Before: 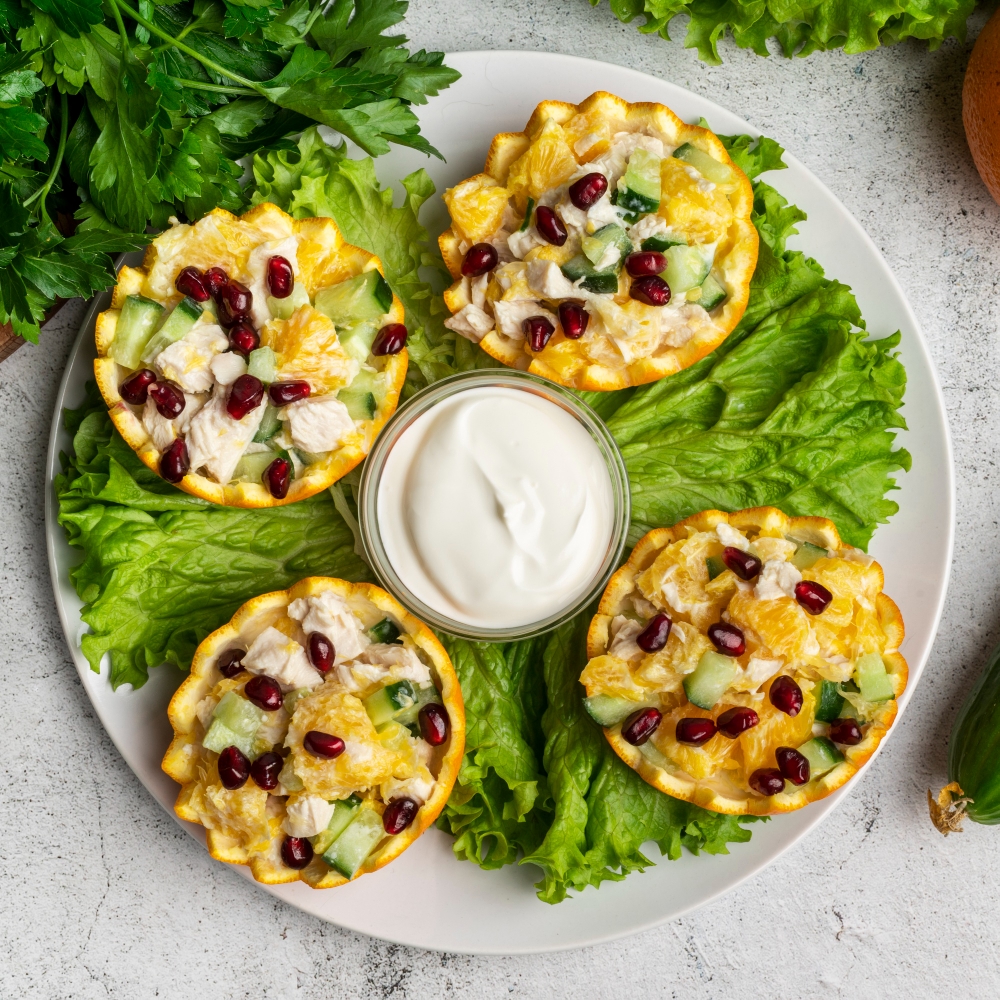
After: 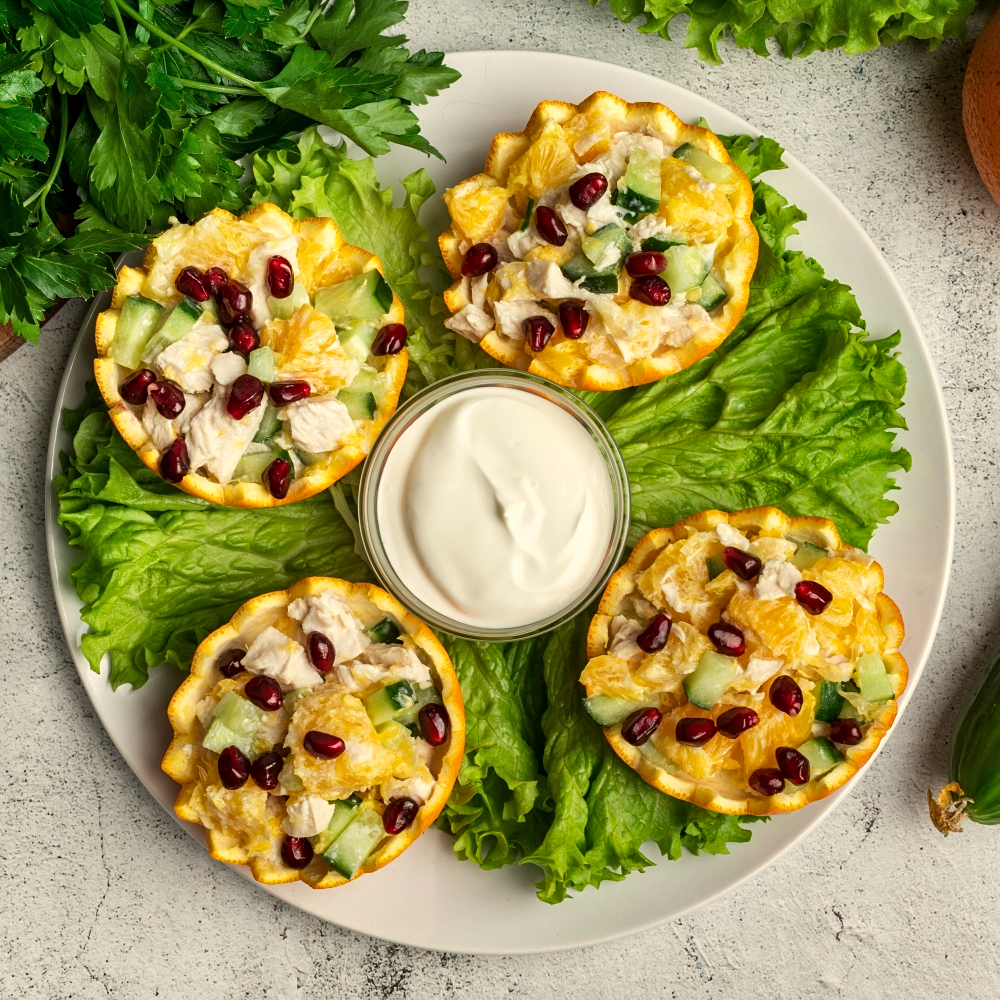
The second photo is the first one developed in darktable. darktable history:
shadows and highlights: shadows 12, white point adjustment 1.2, soften with gaussian
sharpen: amount 0.2
white balance: red 1.029, blue 0.92
